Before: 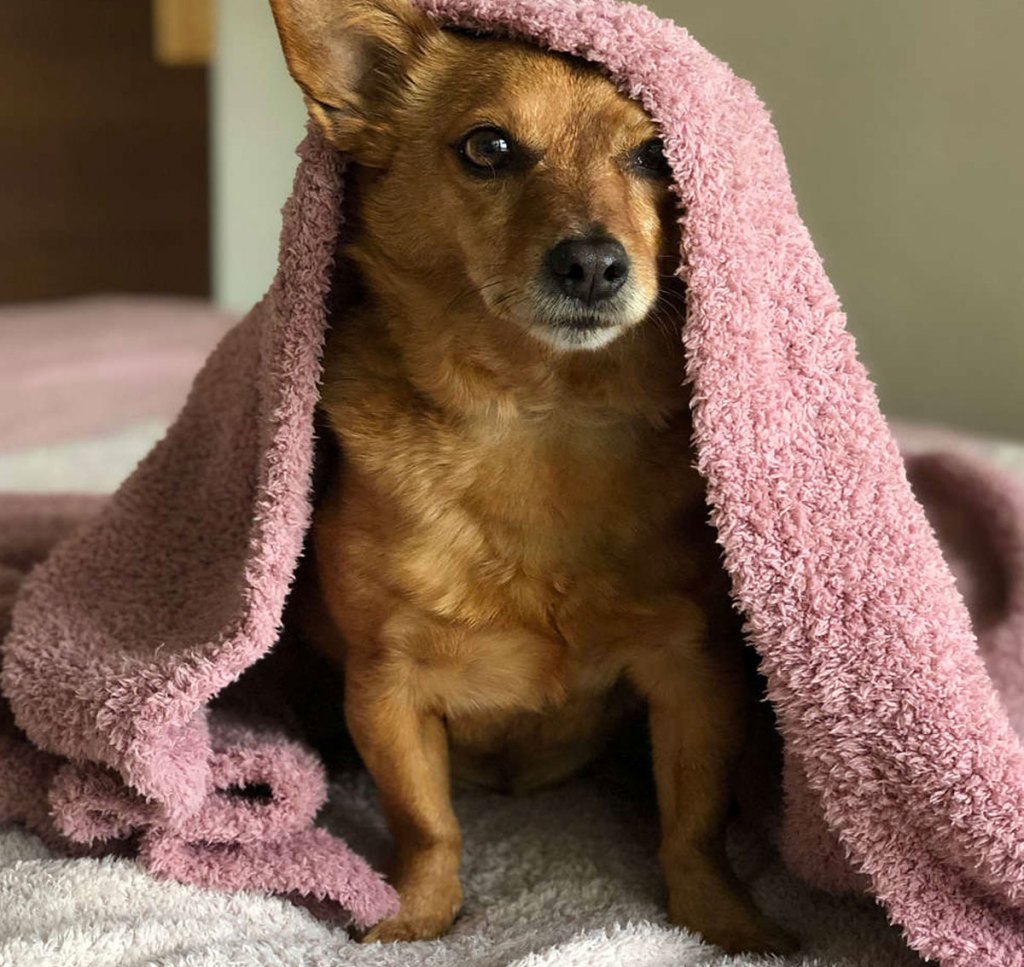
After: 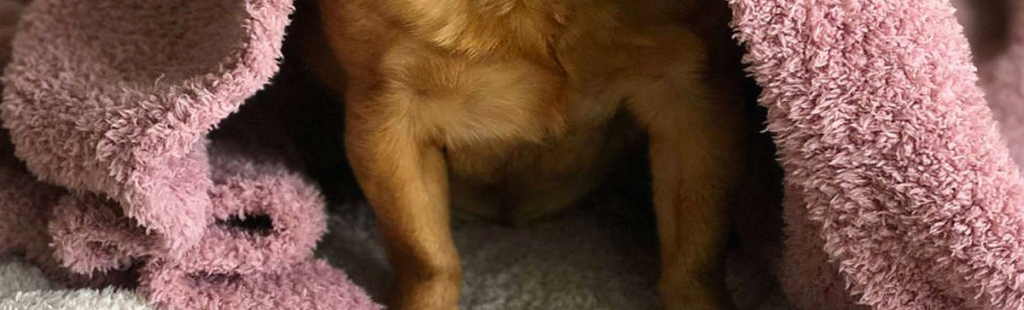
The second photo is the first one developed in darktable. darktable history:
crop and rotate: top 58.939%, bottom 8.946%
contrast brightness saturation: contrast -0.021, brightness -0.01, saturation 0.03
